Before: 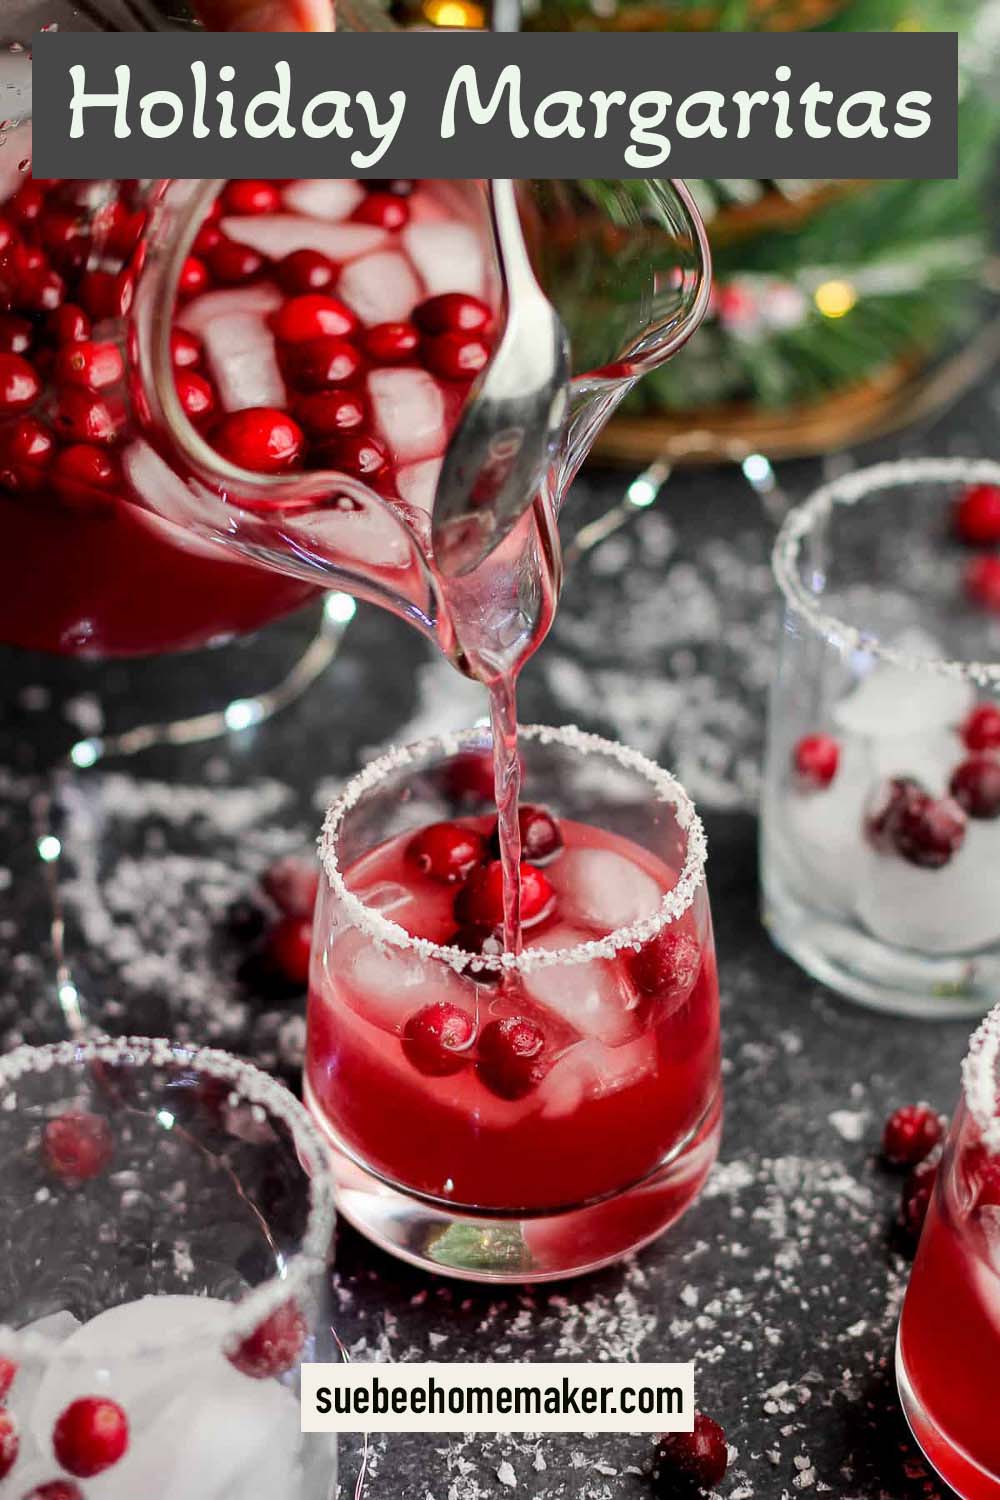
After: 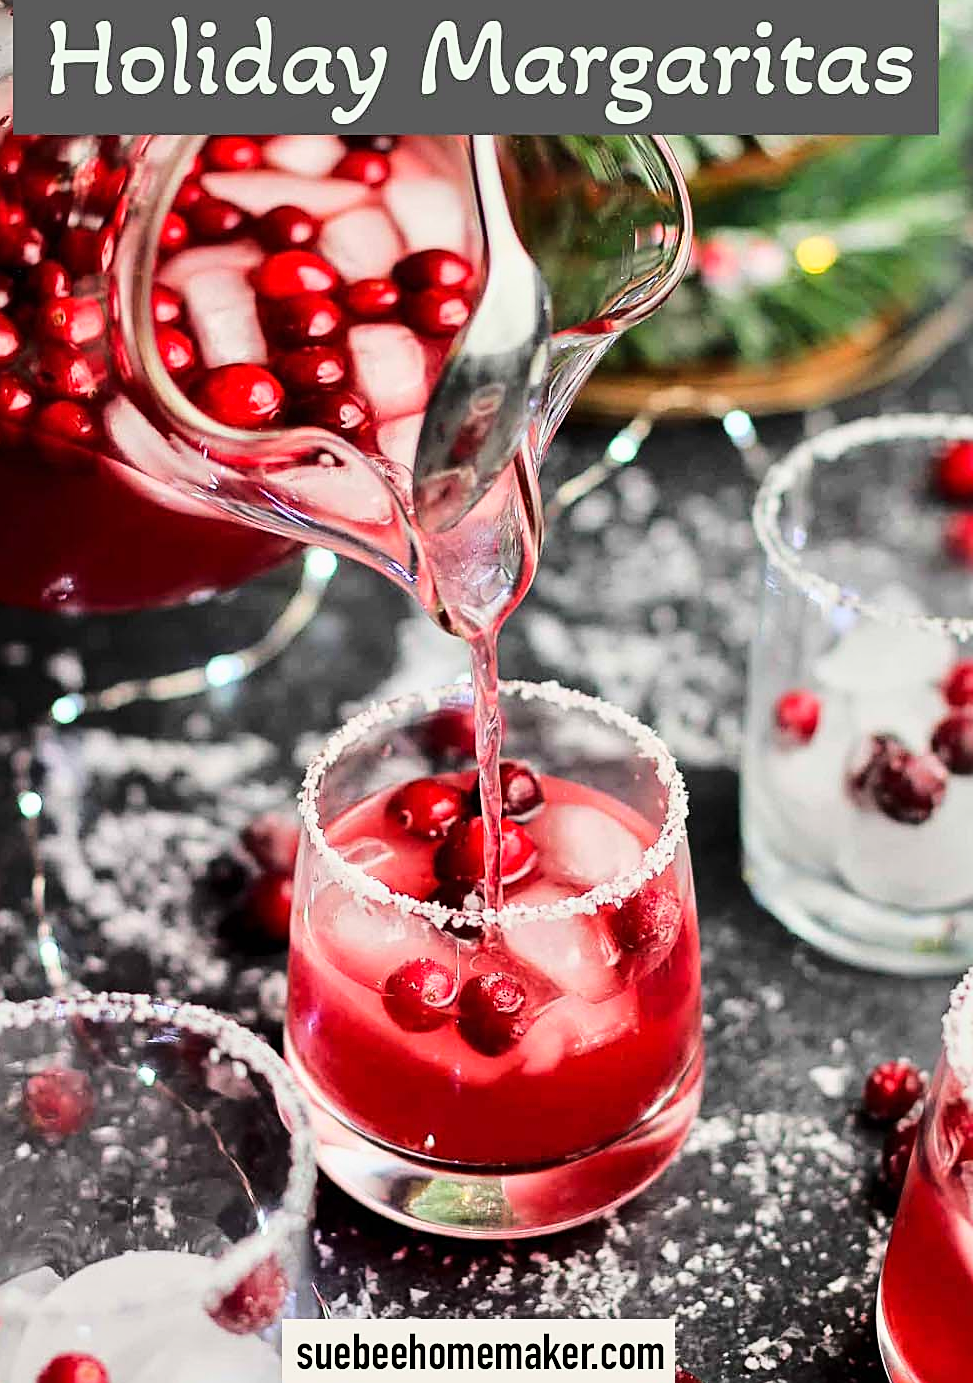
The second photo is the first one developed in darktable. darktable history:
crop: left 1.912%, top 2.961%, right 0.781%, bottom 4.834%
base curve: curves: ch0 [(0, 0) (0.028, 0.03) (0.121, 0.232) (0.46, 0.748) (0.859, 0.968) (1, 1)]
tone equalizer: -8 EV -0.001 EV, -7 EV 0.003 EV, -6 EV -0.036 EV, -5 EV 0.014 EV, -4 EV -0.01 EV, -3 EV 0.005 EV, -2 EV -0.063 EV, -1 EV -0.269 EV, +0 EV -0.611 EV
levels: levels [0, 0.492, 0.984]
sharpen: on, module defaults
